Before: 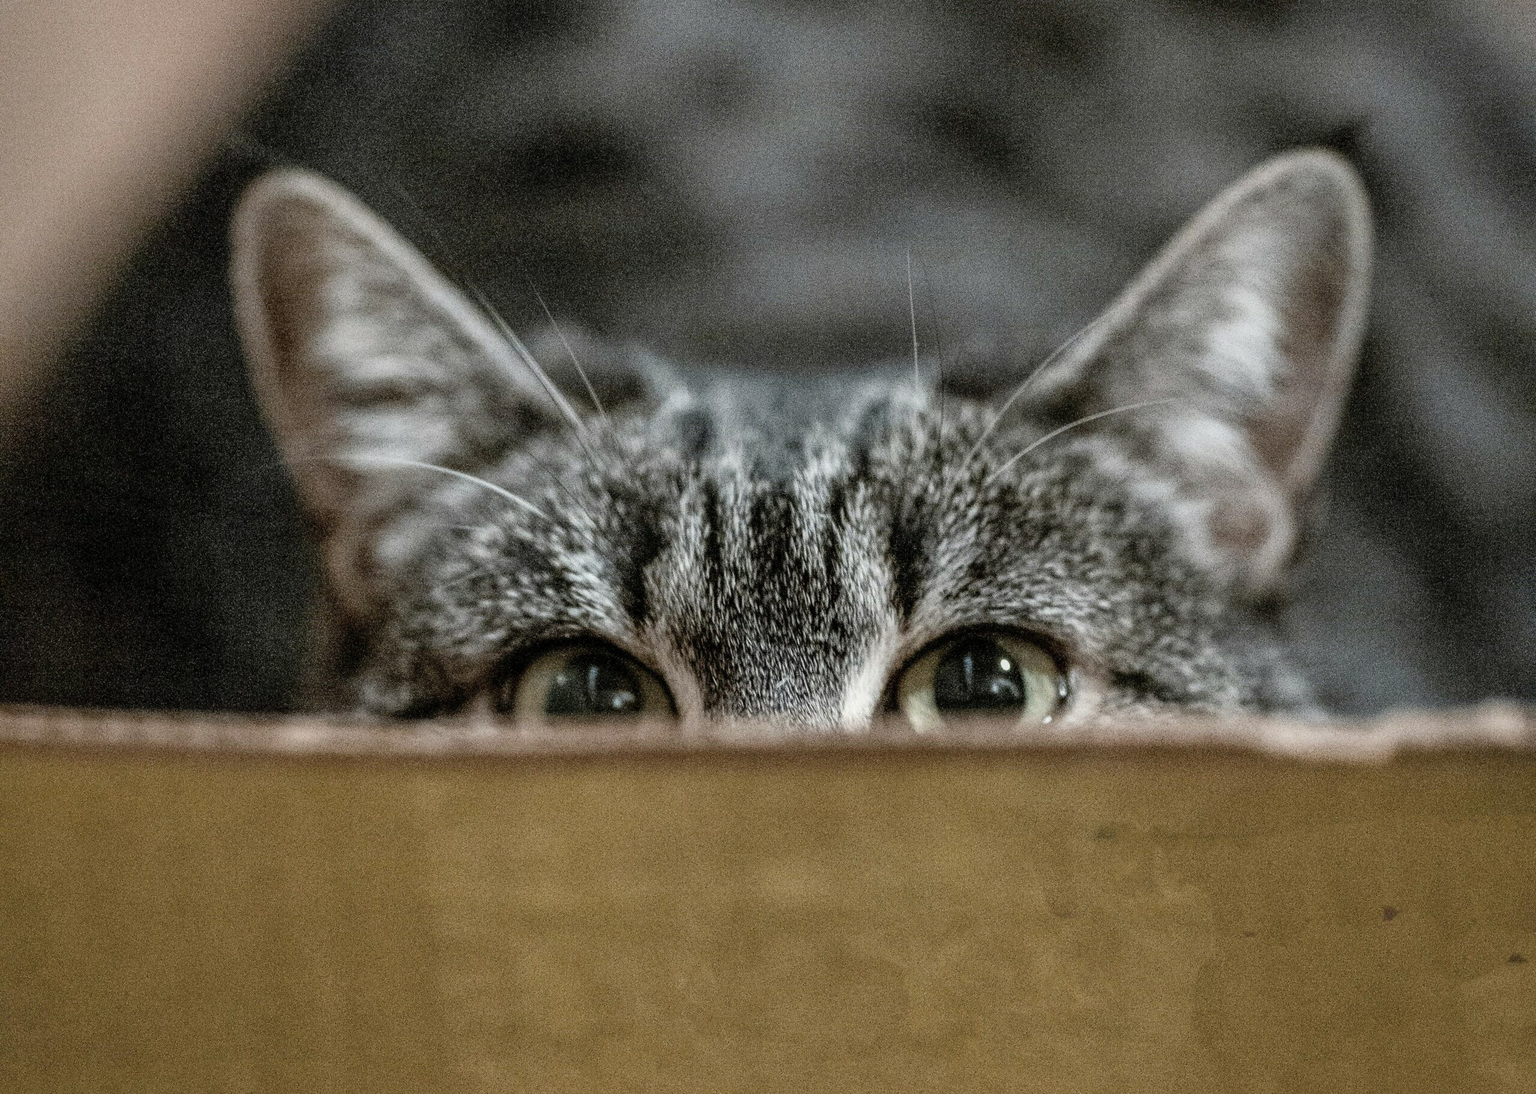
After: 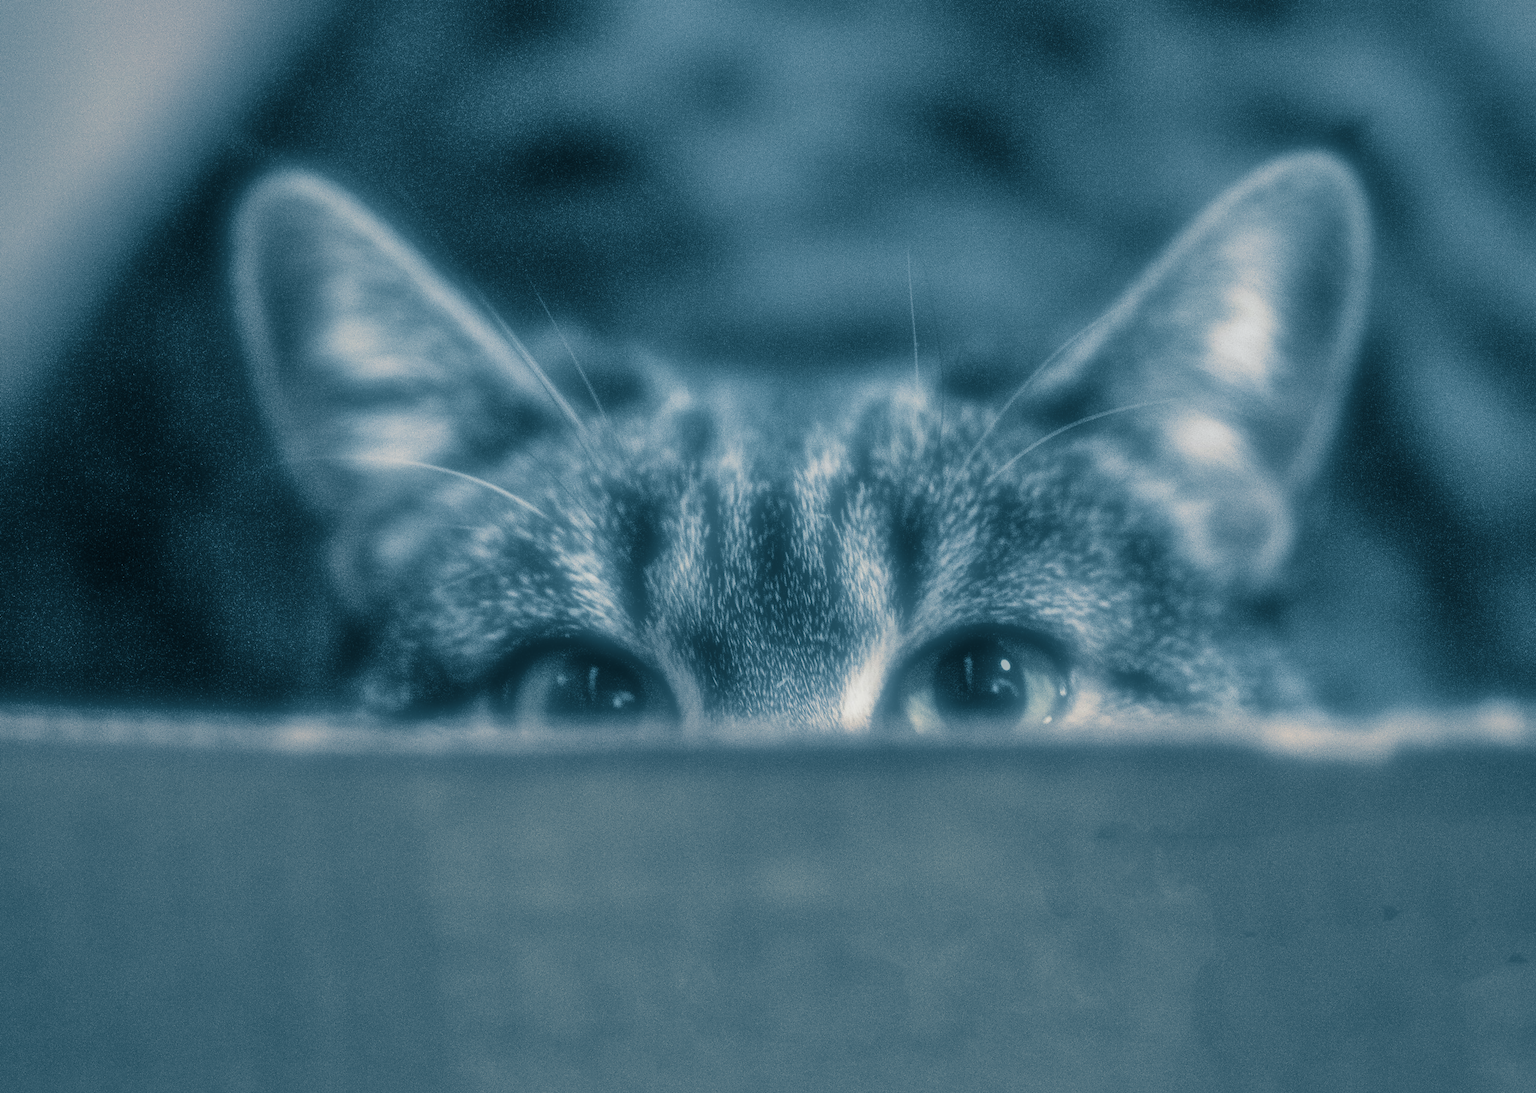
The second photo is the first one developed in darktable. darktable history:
split-toning: shadows › hue 212.4°, balance -70
soften: on, module defaults
shadows and highlights: low approximation 0.01, soften with gaussian
